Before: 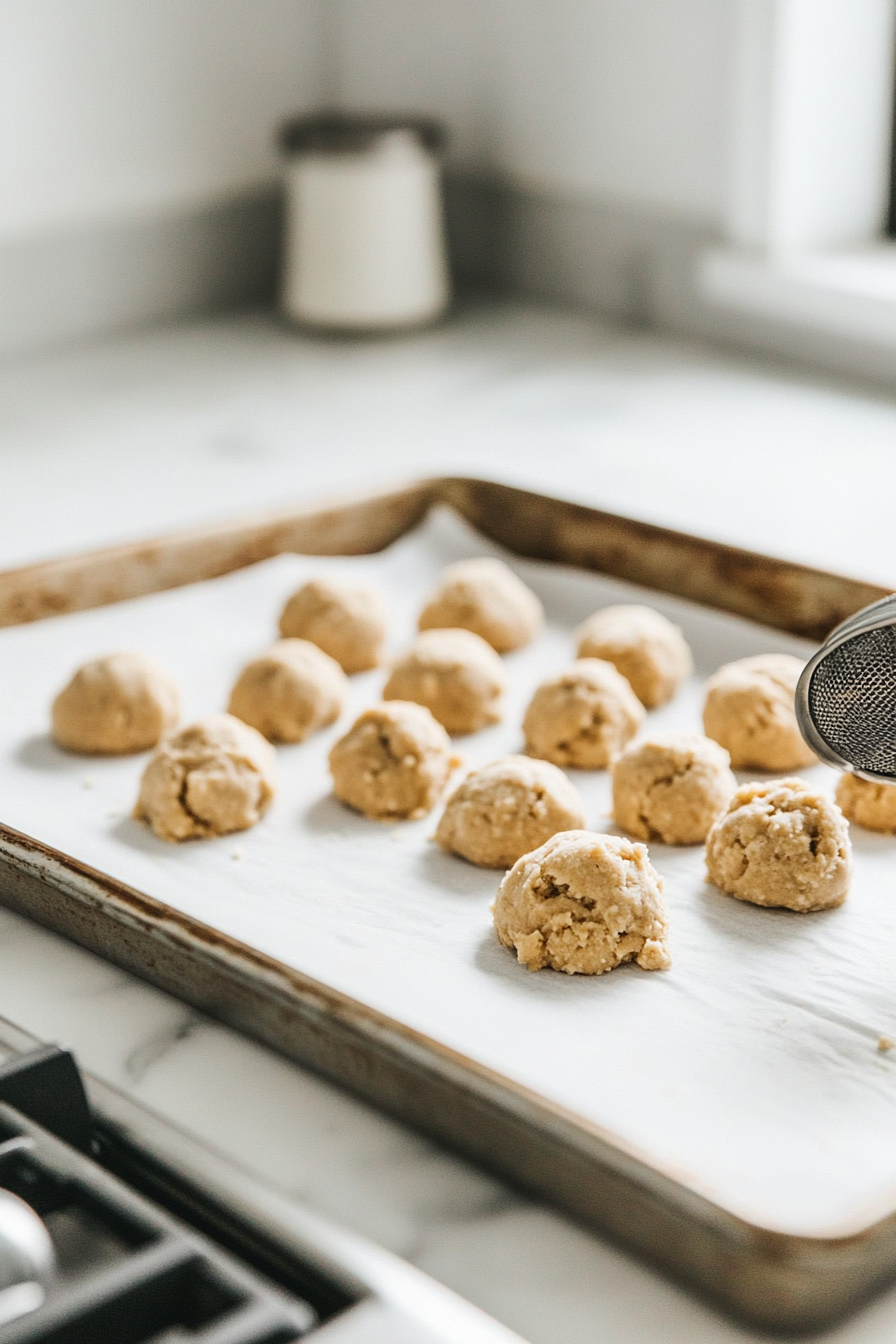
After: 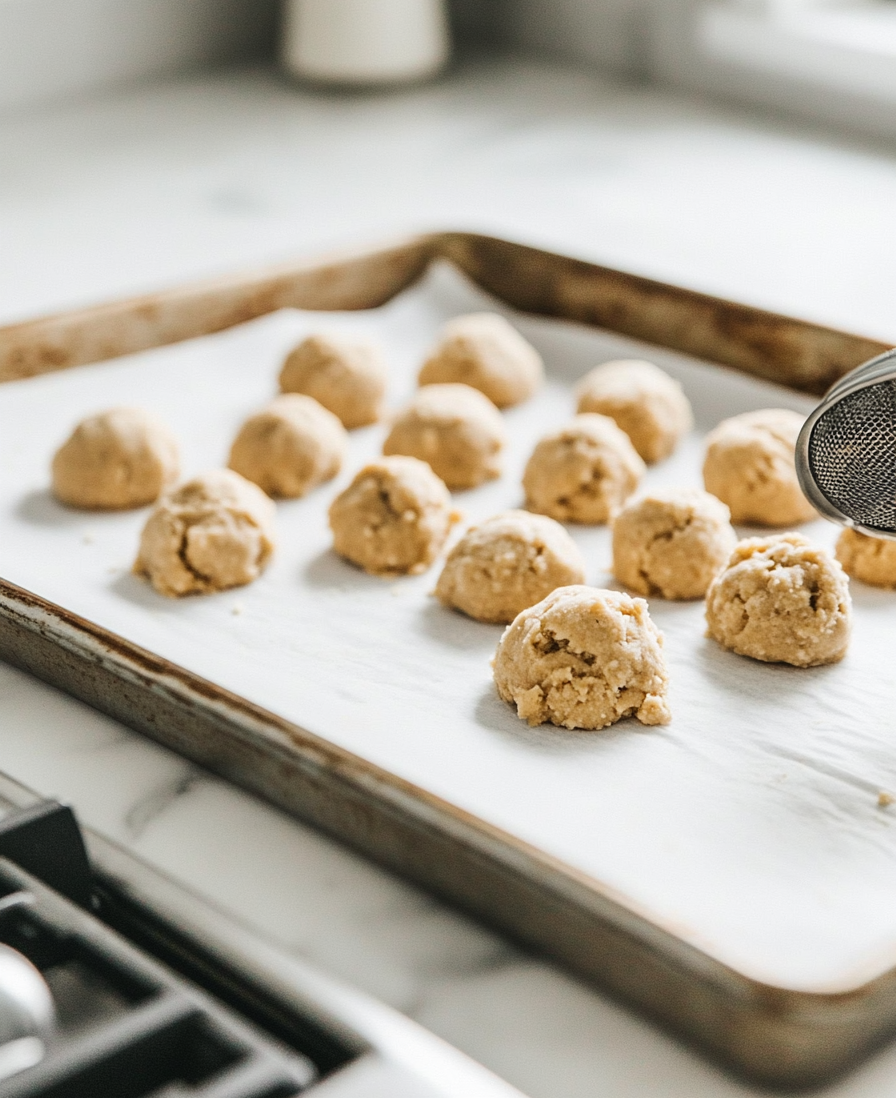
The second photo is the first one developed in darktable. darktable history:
crop and rotate: top 18.274%
